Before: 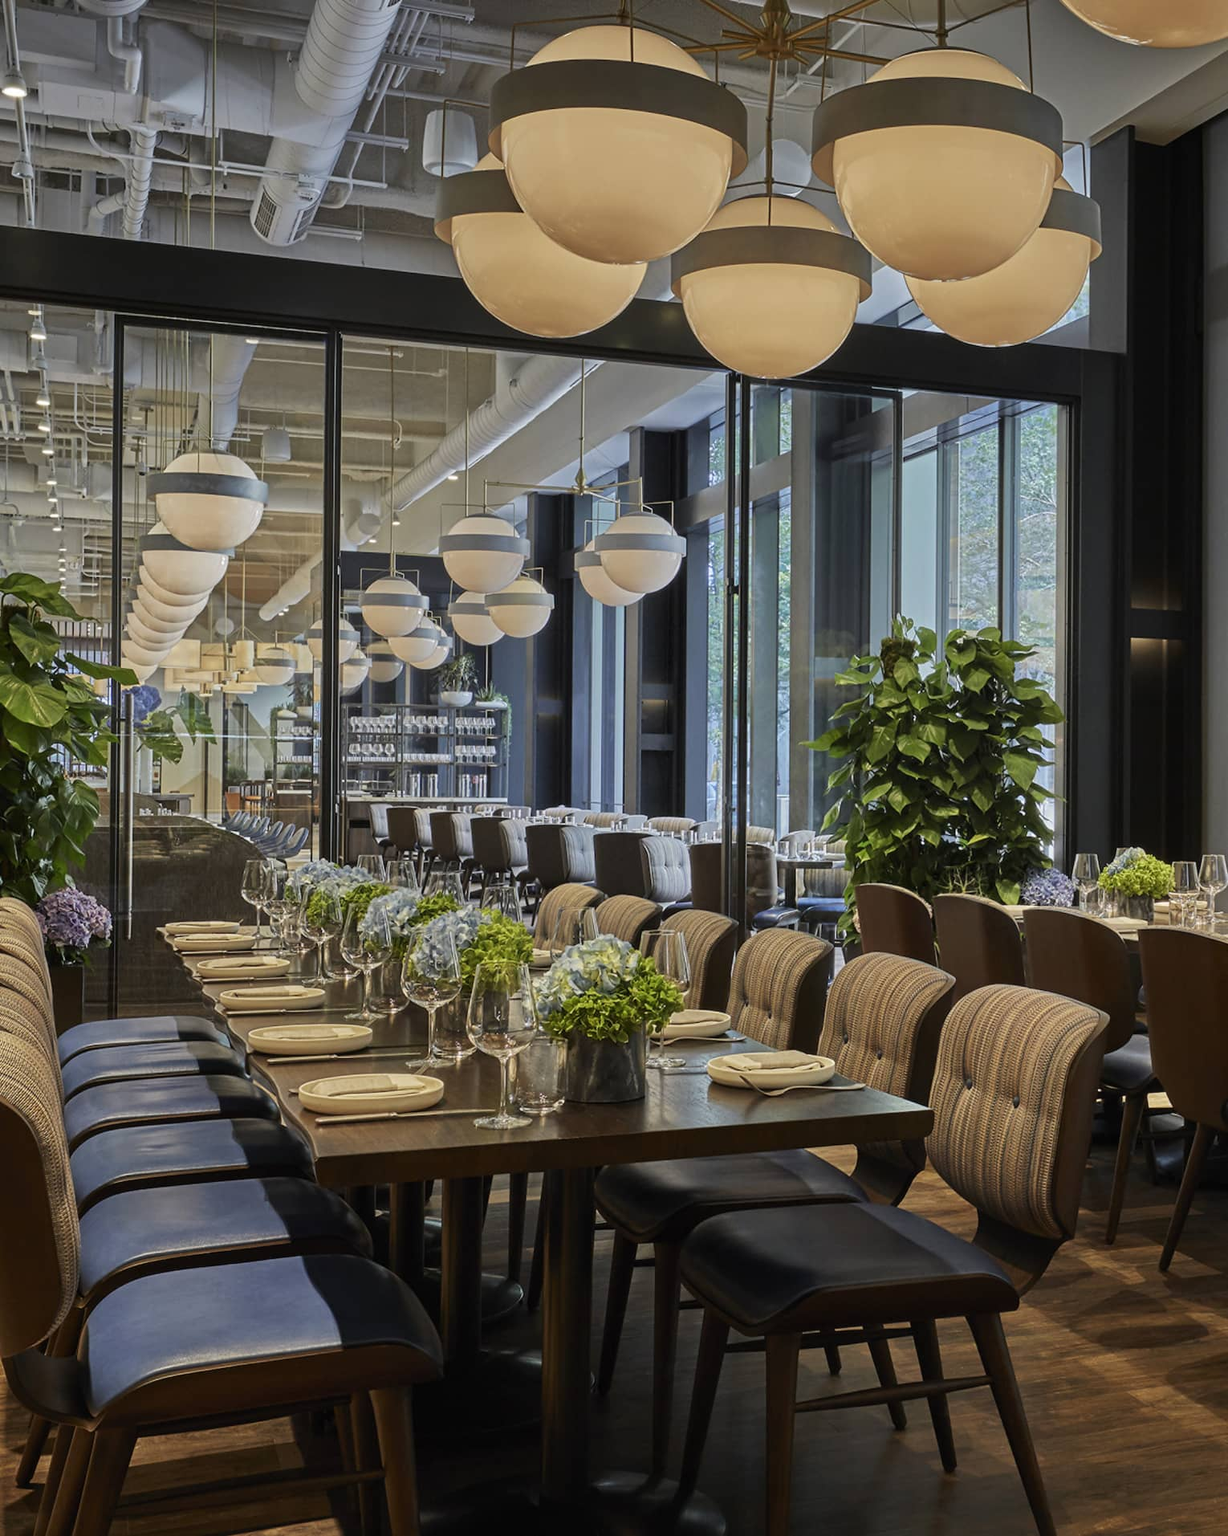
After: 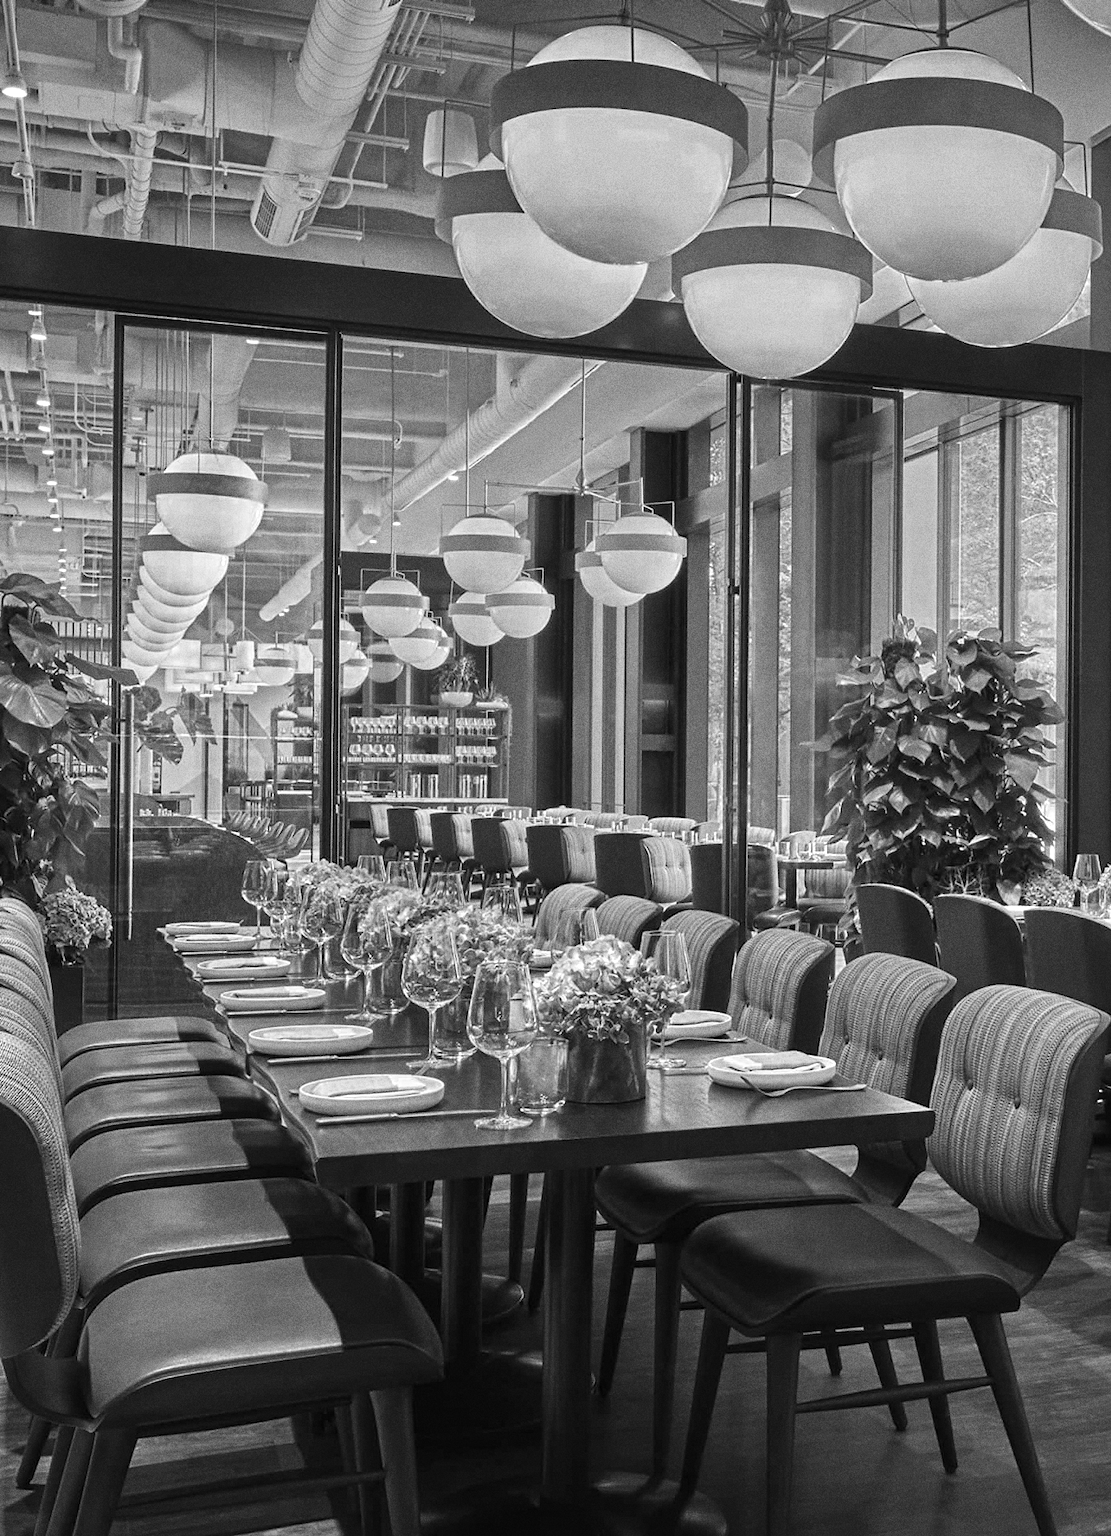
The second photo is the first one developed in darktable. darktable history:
crop: right 9.509%, bottom 0.031%
color zones: curves: ch0 [(0.002, 0.593) (0.143, 0.417) (0.285, 0.541) (0.455, 0.289) (0.608, 0.327) (0.727, 0.283) (0.869, 0.571) (1, 0.603)]; ch1 [(0, 0) (0.143, 0) (0.286, 0) (0.429, 0) (0.571, 0) (0.714, 0) (0.857, 0)]
white balance: emerald 1
grain: coarseness 0.09 ISO, strength 40%
exposure: exposure 0.6 EV, compensate highlight preservation false
